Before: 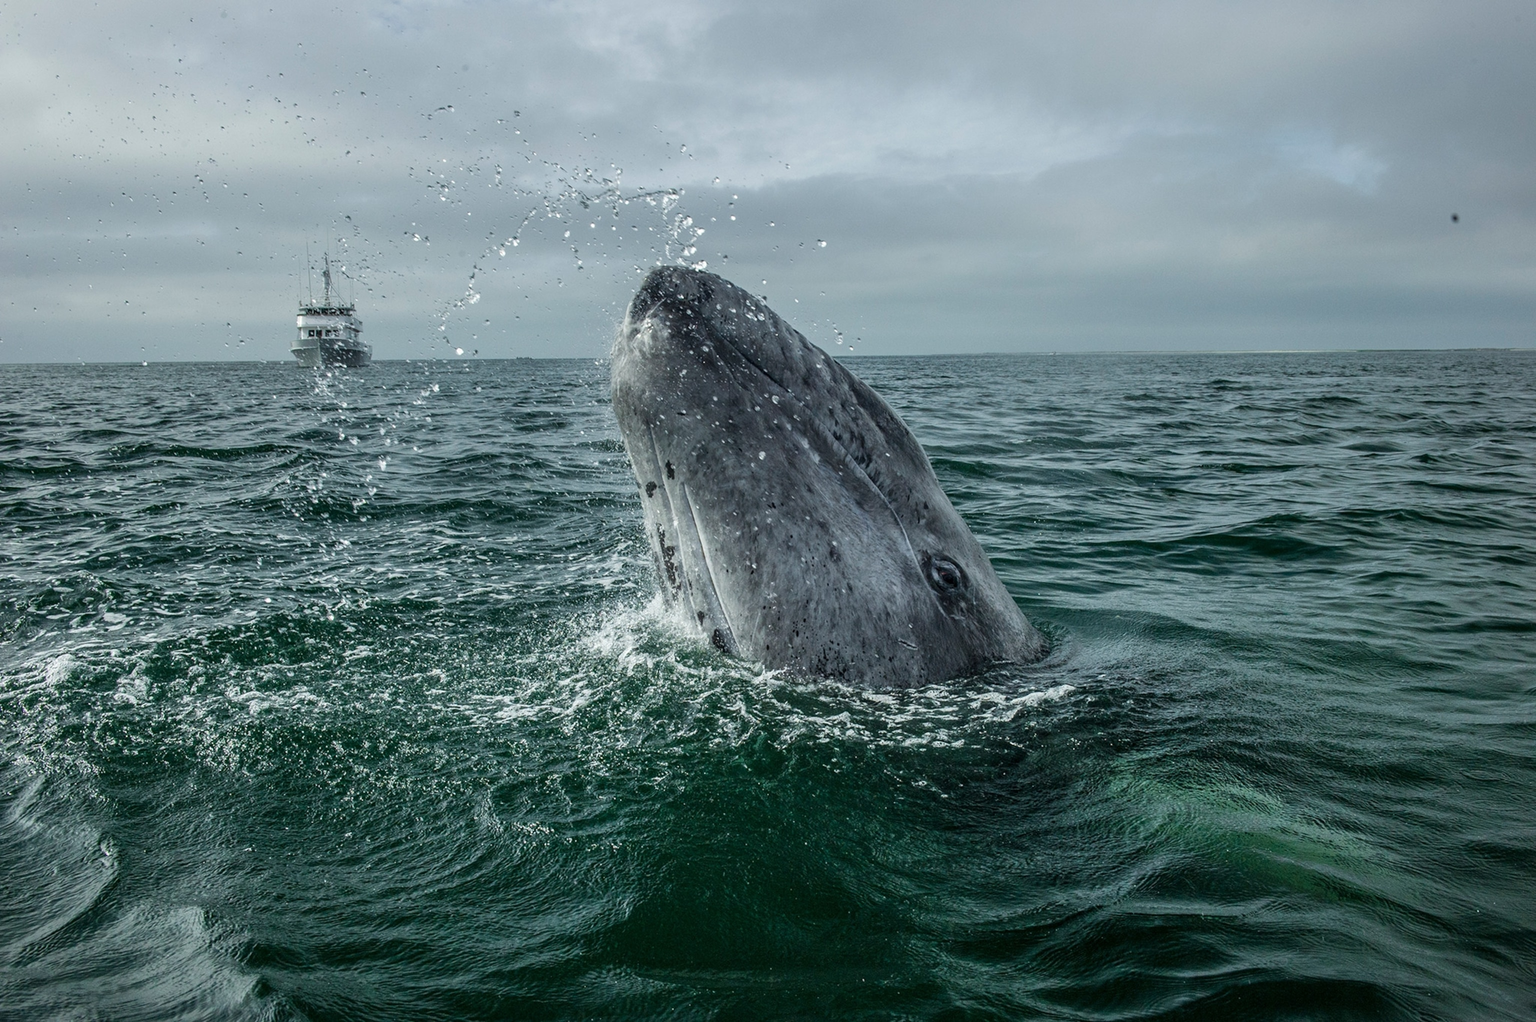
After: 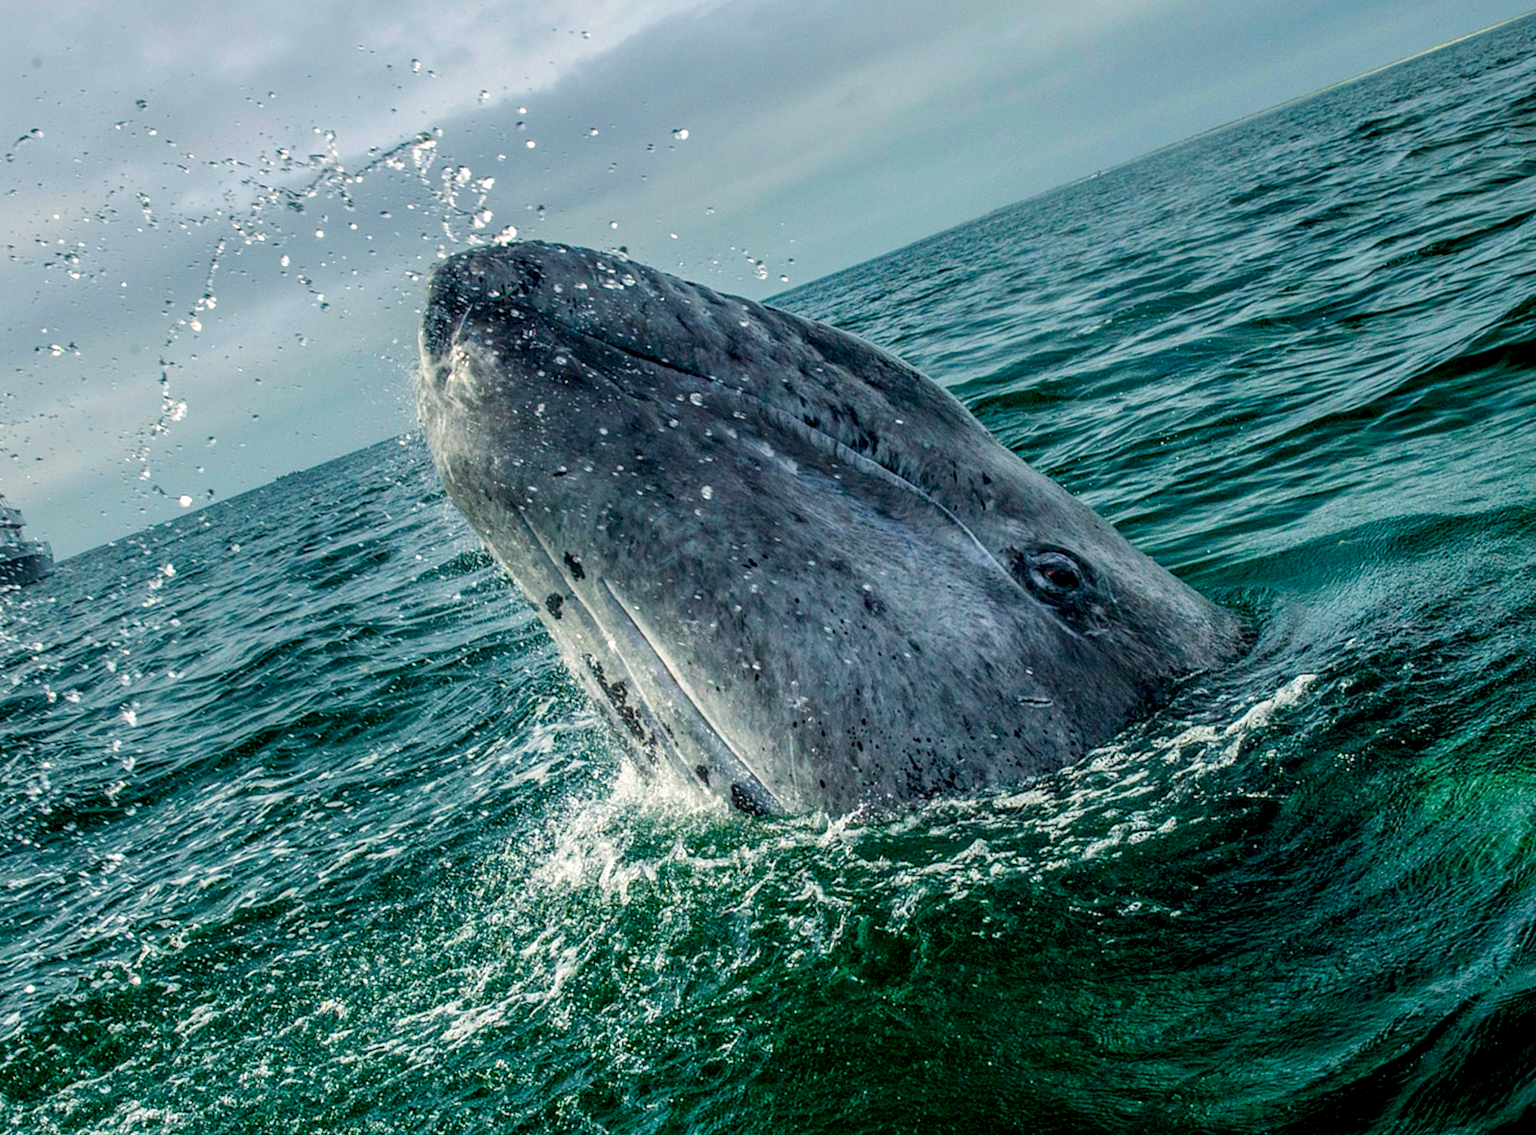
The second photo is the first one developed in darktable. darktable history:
crop and rotate: angle 19.9°, left 6.747%, right 4.202%, bottom 1.086%
exposure: exposure 0.153 EV, compensate exposure bias true, compensate highlight preservation false
local contrast: on, module defaults
color balance rgb: highlights gain › chroma 1.664%, highlights gain › hue 55°, global offset › luminance -0.507%, perceptual saturation grading › global saturation 63.832%, perceptual saturation grading › highlights 59.564%, perceptual saturation grading › mid-tones 49.388%, perceptual saturation grading › shadows 50.007%
